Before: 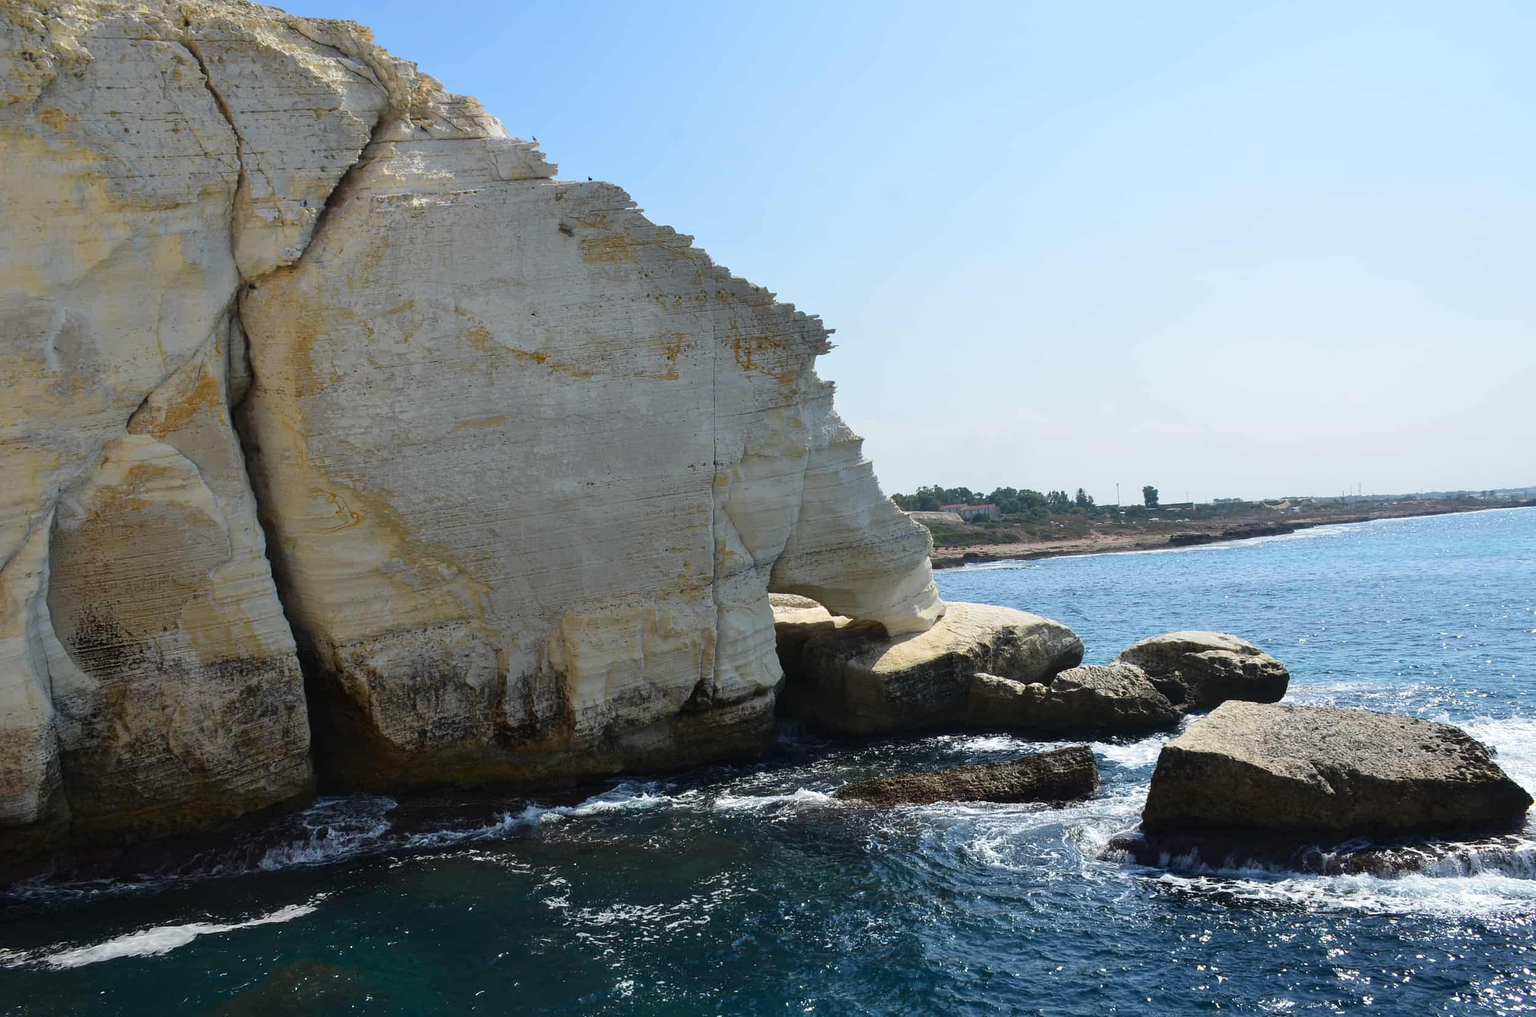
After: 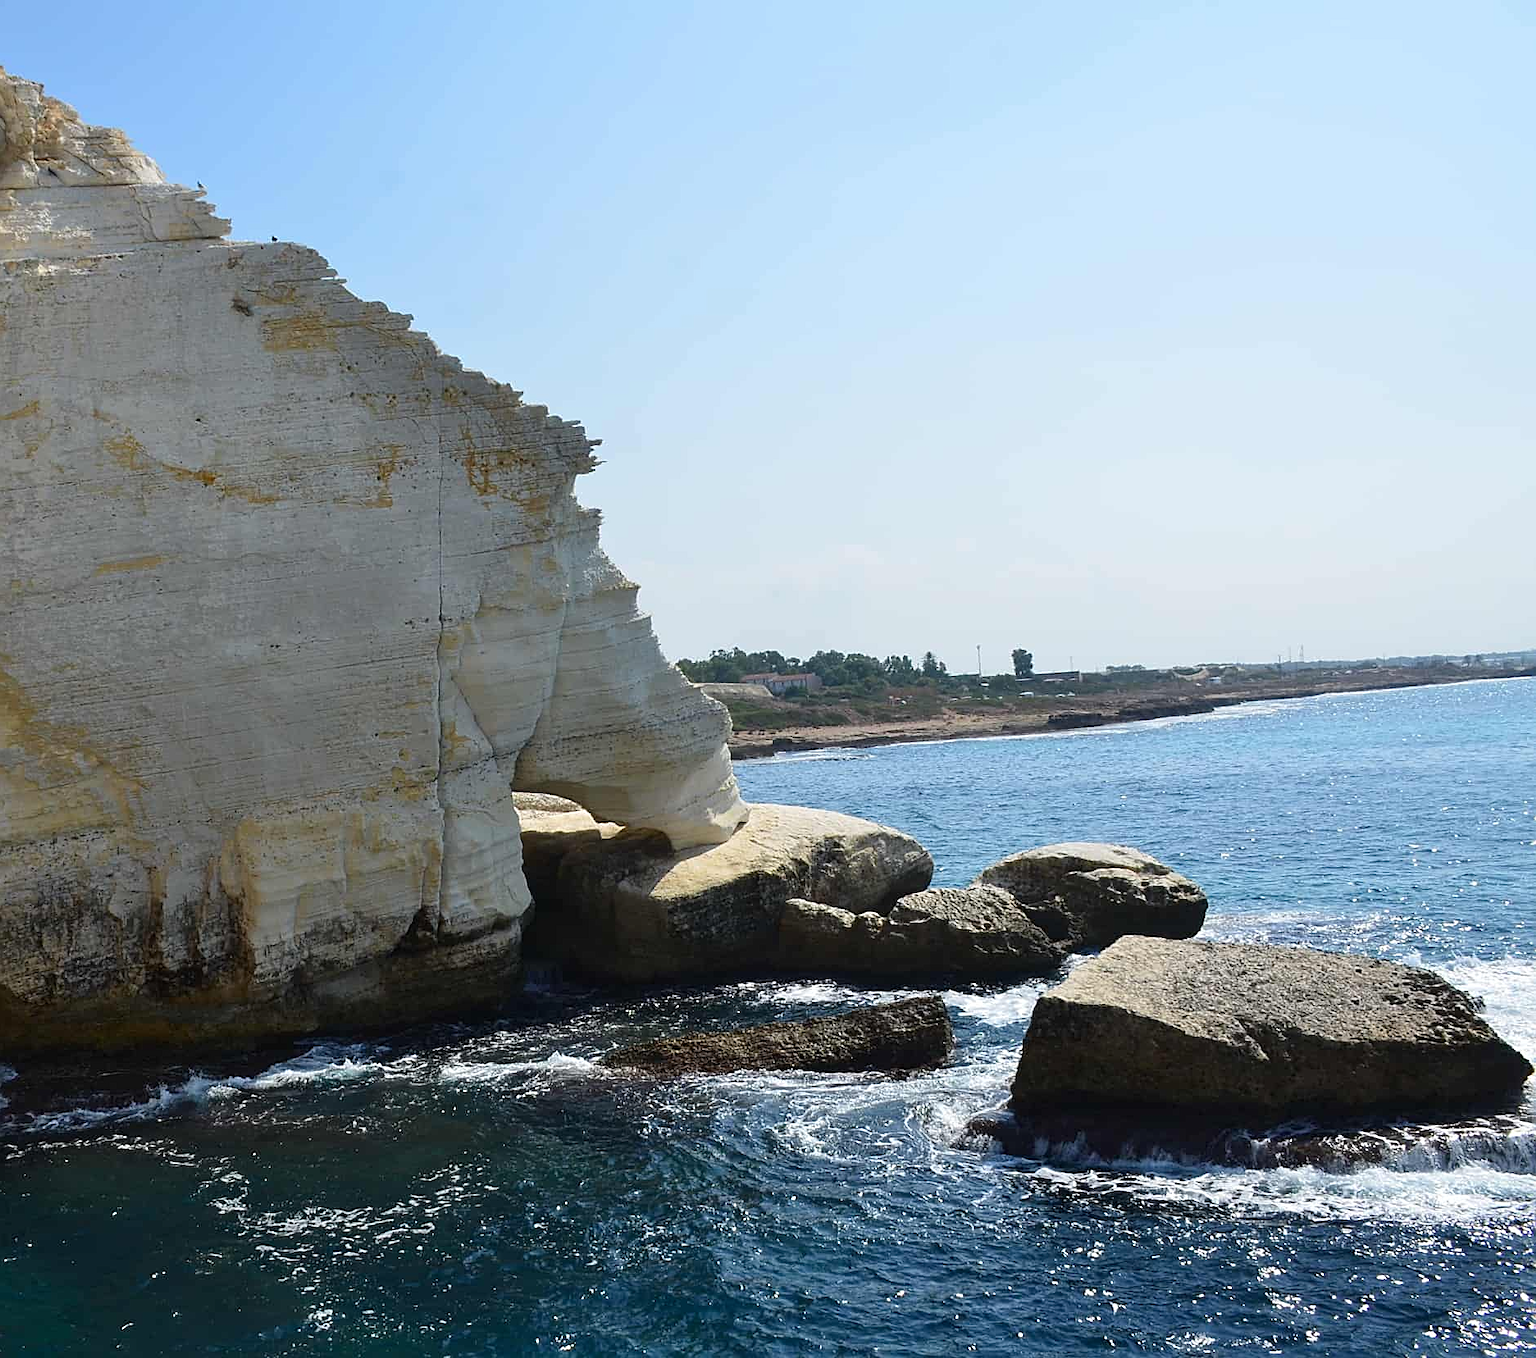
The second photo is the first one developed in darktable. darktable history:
base curve: curves: ch0 [(0, 0) (0.472, 0.455) (1, 1)]
crop and rotate: left 25.042%
color balance rgb: perceptual saturation grading › global saturation 2.12%, perceptual saturation grading › highlights -1.639%, perceptual saturation grading › mid-tones 4.296%, perceptual saturation grading › shadows 7.77%
sharpen: on, module defaults
